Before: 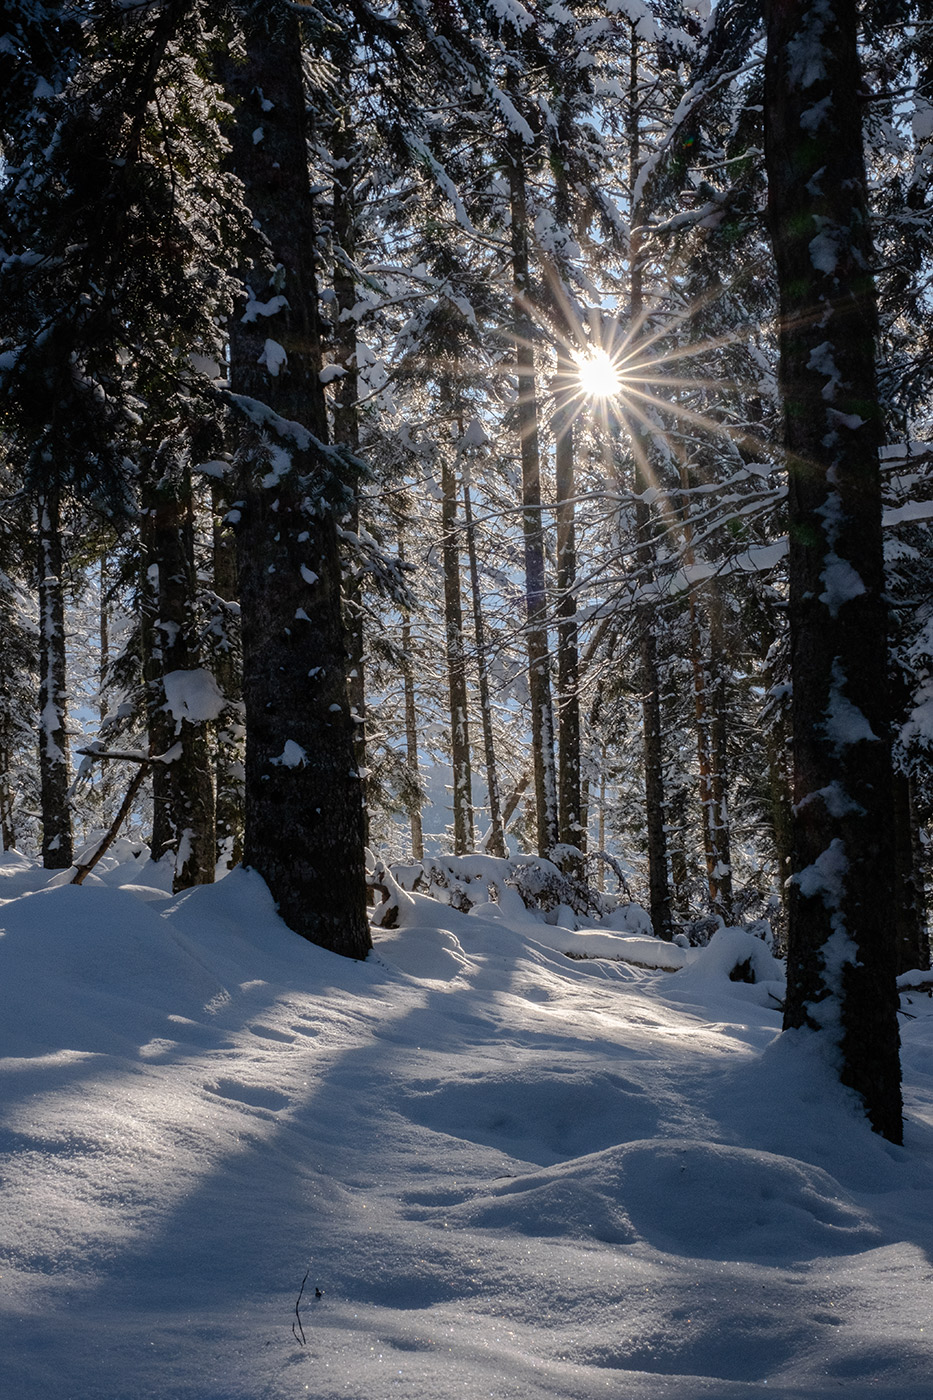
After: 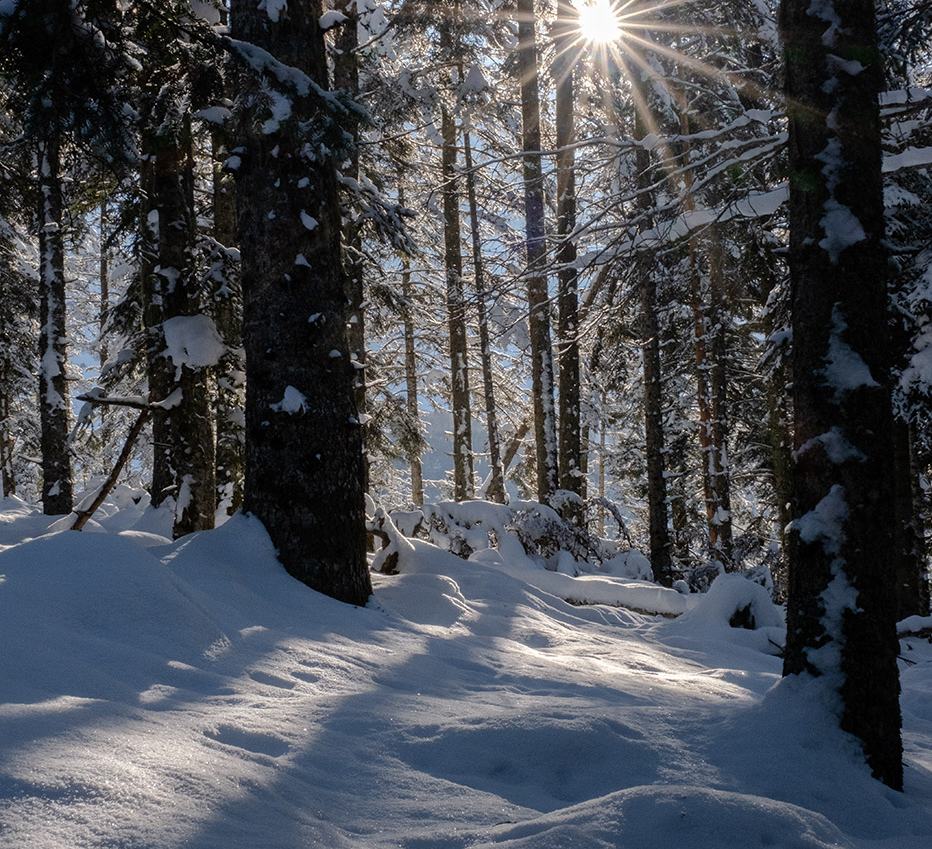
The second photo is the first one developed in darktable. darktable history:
local contrast: mode bilateral grid, contrast 10, coarseness 25, detail 110%, midtone range 0.2
tone equalizer: on, module defaults
crop and rotate: top 25.357%, bottom 13.942%
